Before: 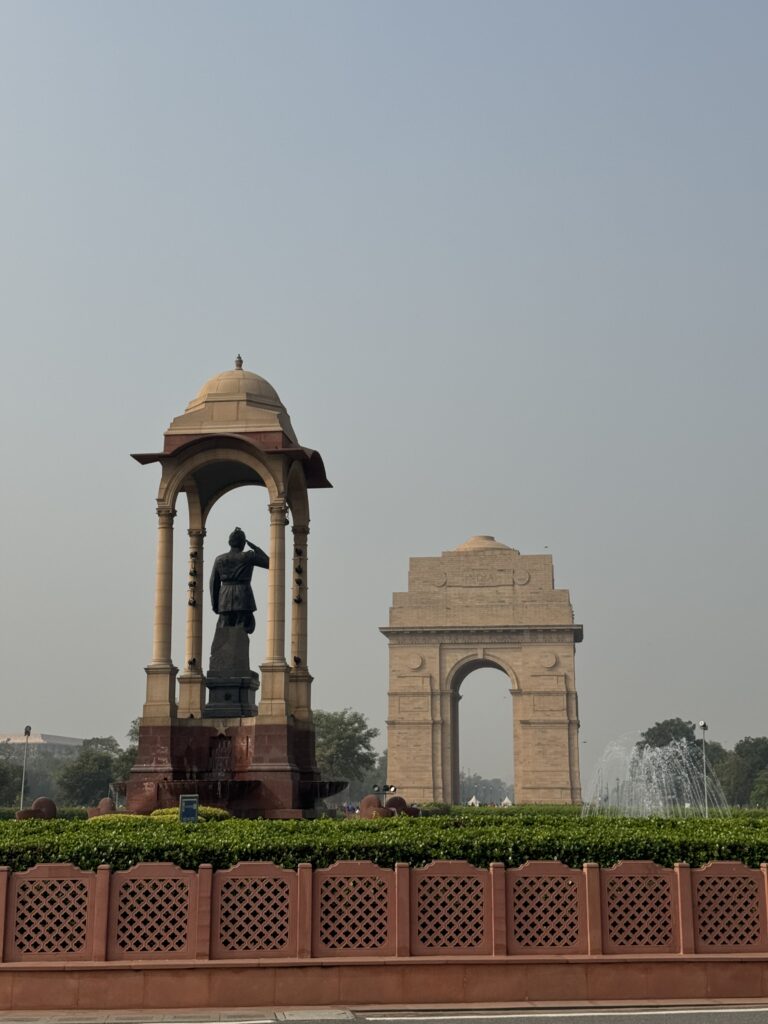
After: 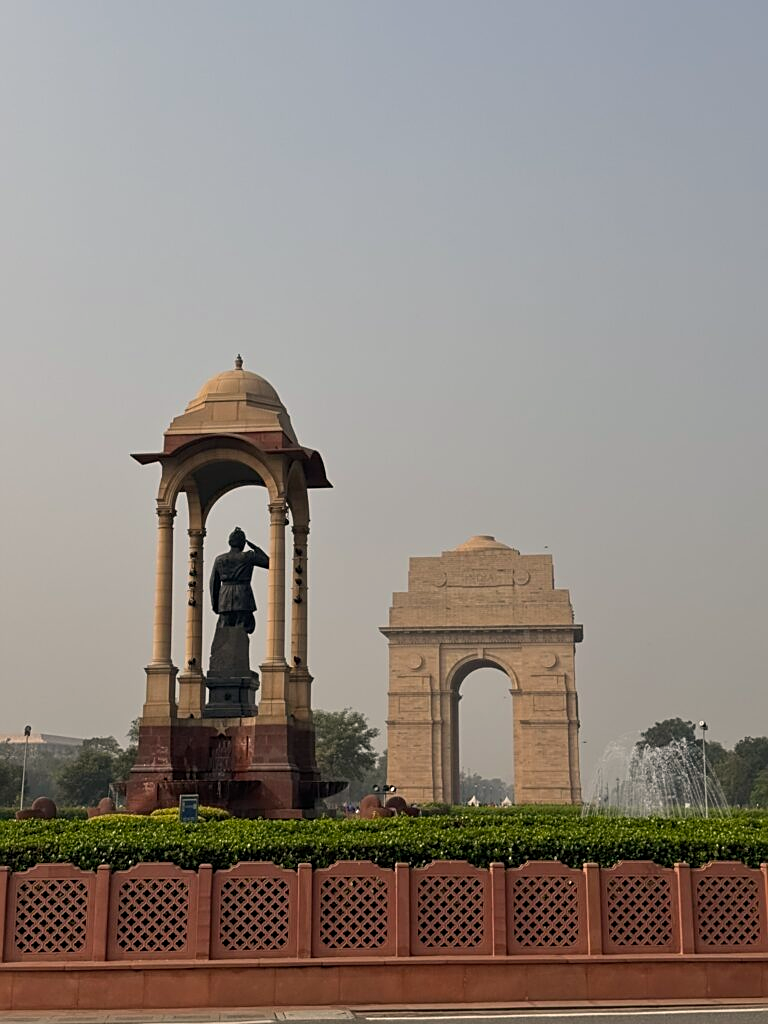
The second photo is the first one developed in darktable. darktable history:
color correction: highlights a* 3.84, highlights b* 5.07
sharpen: on, module defaults
